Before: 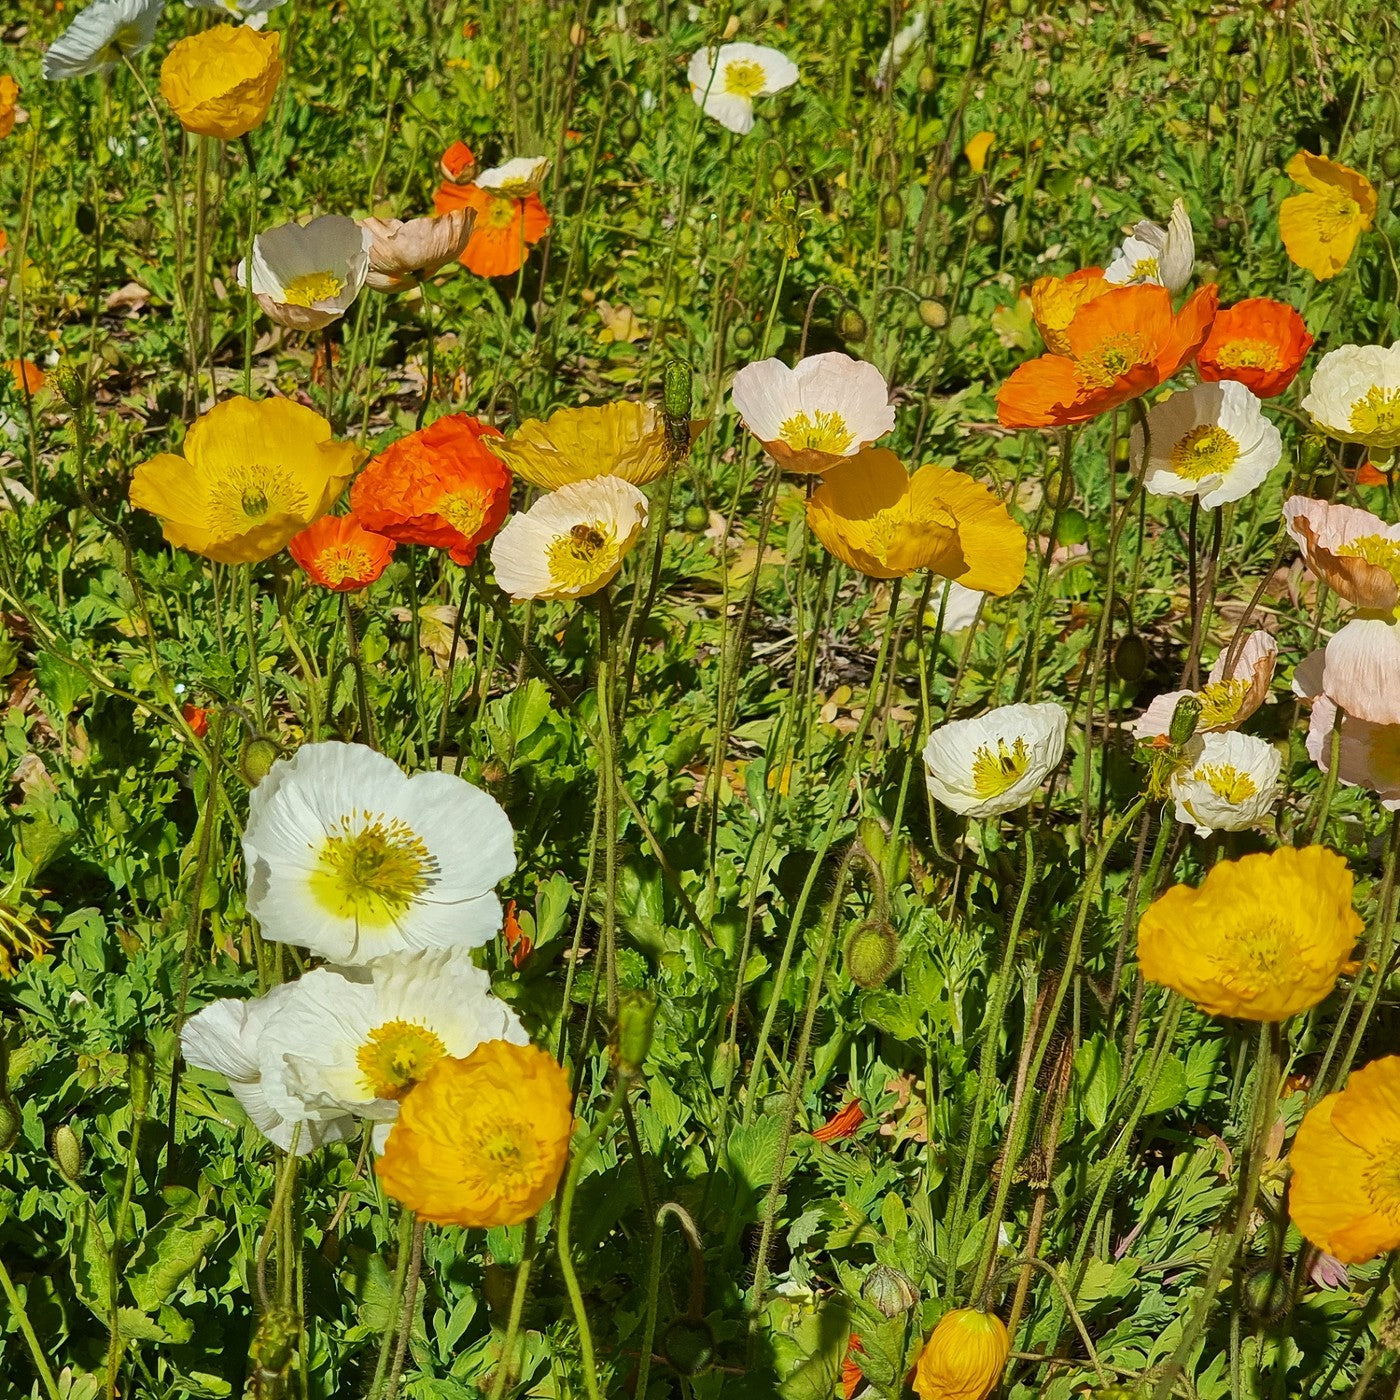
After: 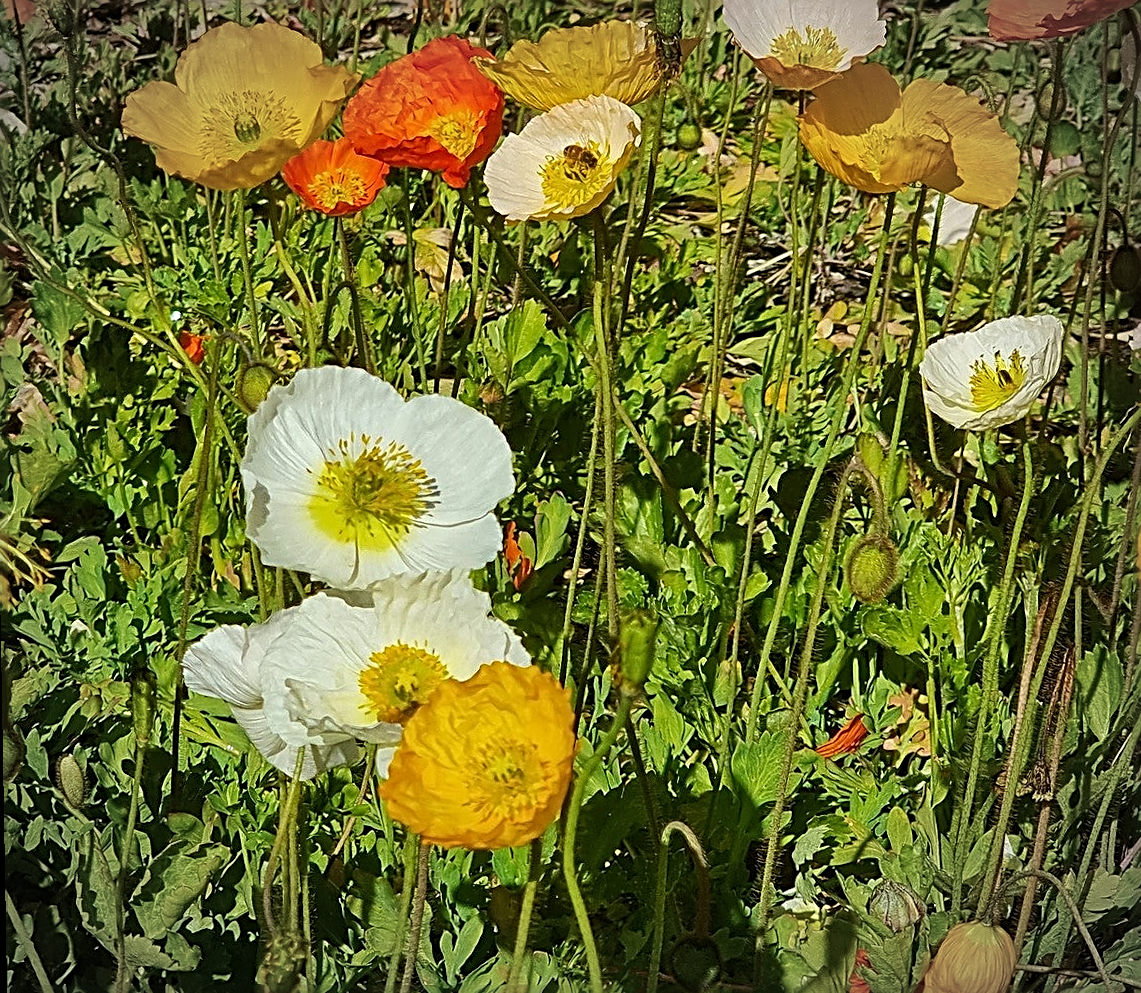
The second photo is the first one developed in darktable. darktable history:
sharpen: radius 3.025, amount 0.757
vignetting: automatic ratio true
crop: top 26.531%, right 17.959%
rotate and perspective: rotation -1°, crop left 0.011, crop right 0.989, crop top 0.025, crop bottom 0.975
